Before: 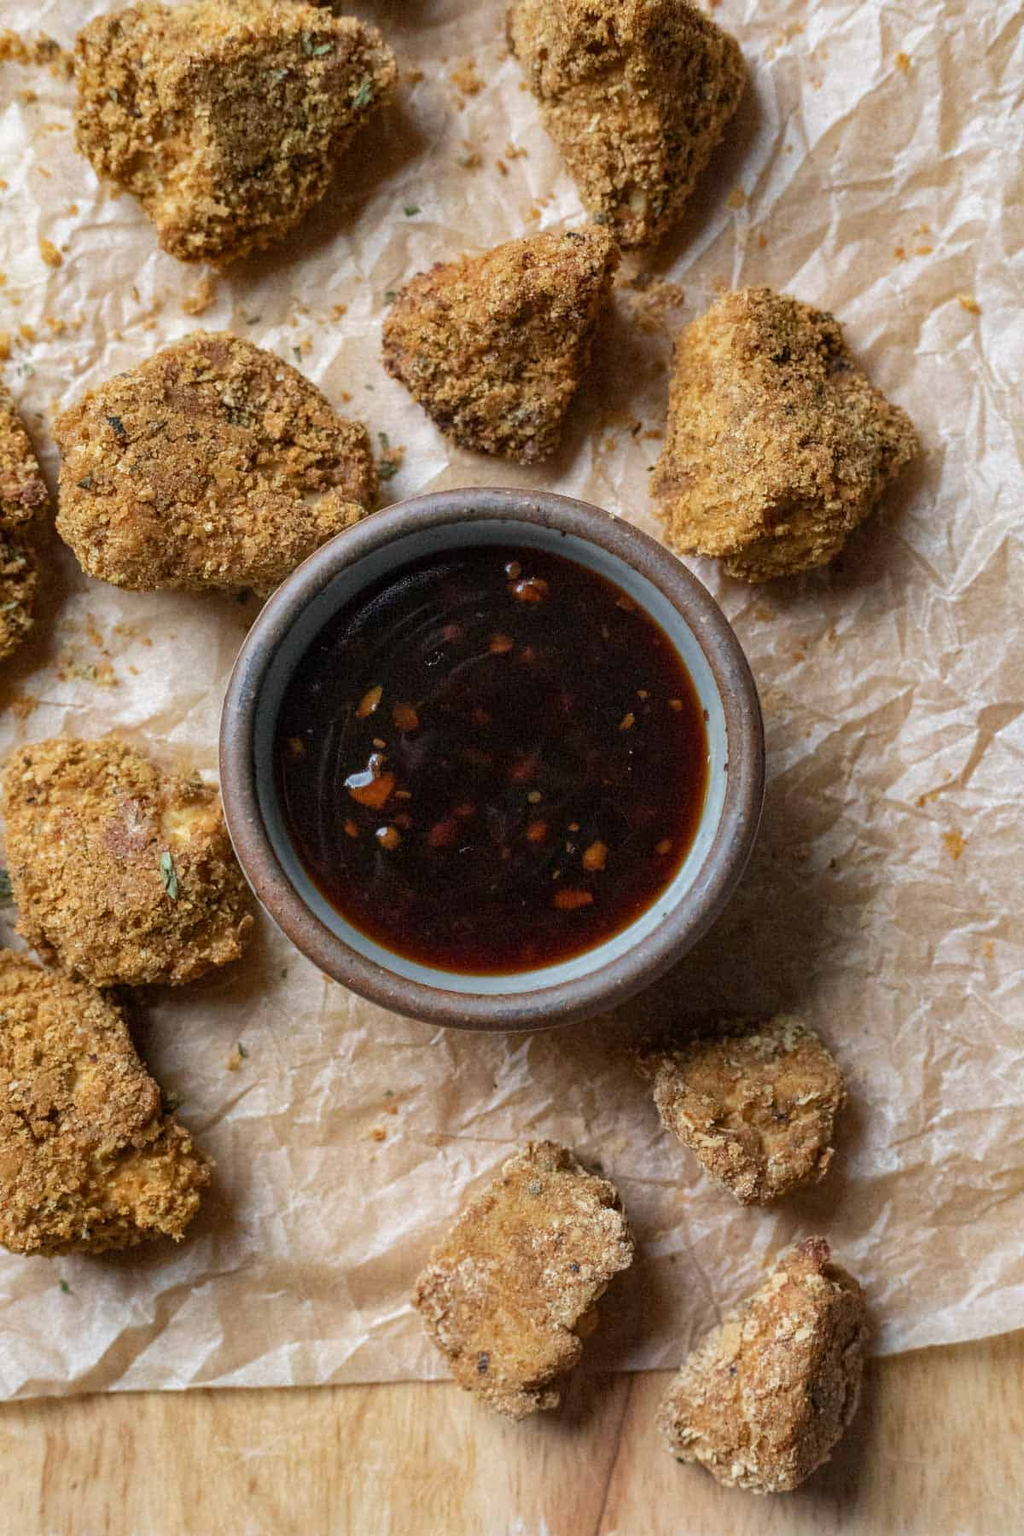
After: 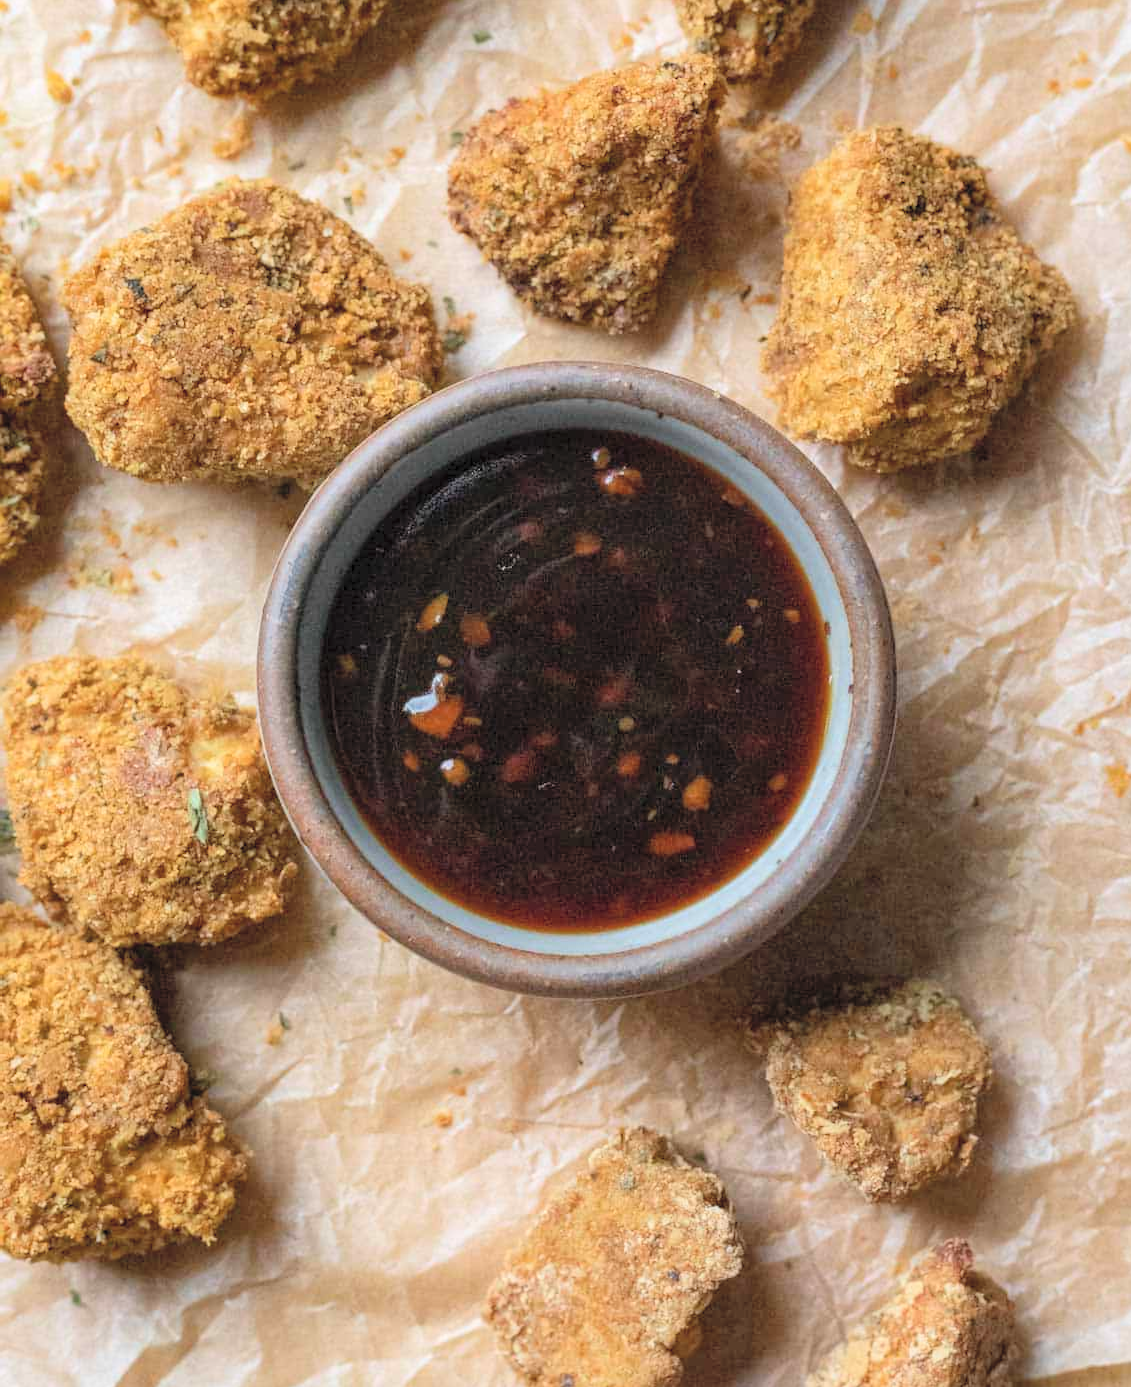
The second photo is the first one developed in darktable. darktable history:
crop and rotate: angle 0.03°, top 11.643%, right 5.651%, bottom 11.189%
contrast brightness saturation: contrast 0.1, brightness 0.3, saturation 0.14
